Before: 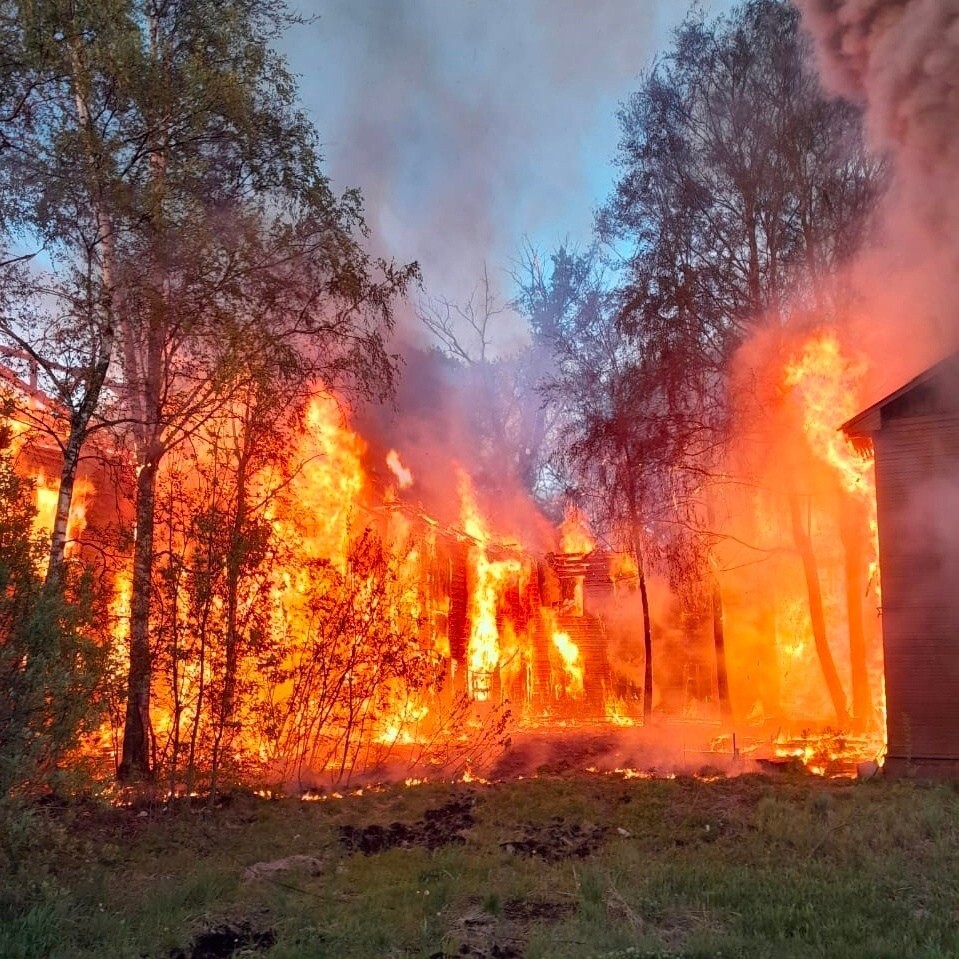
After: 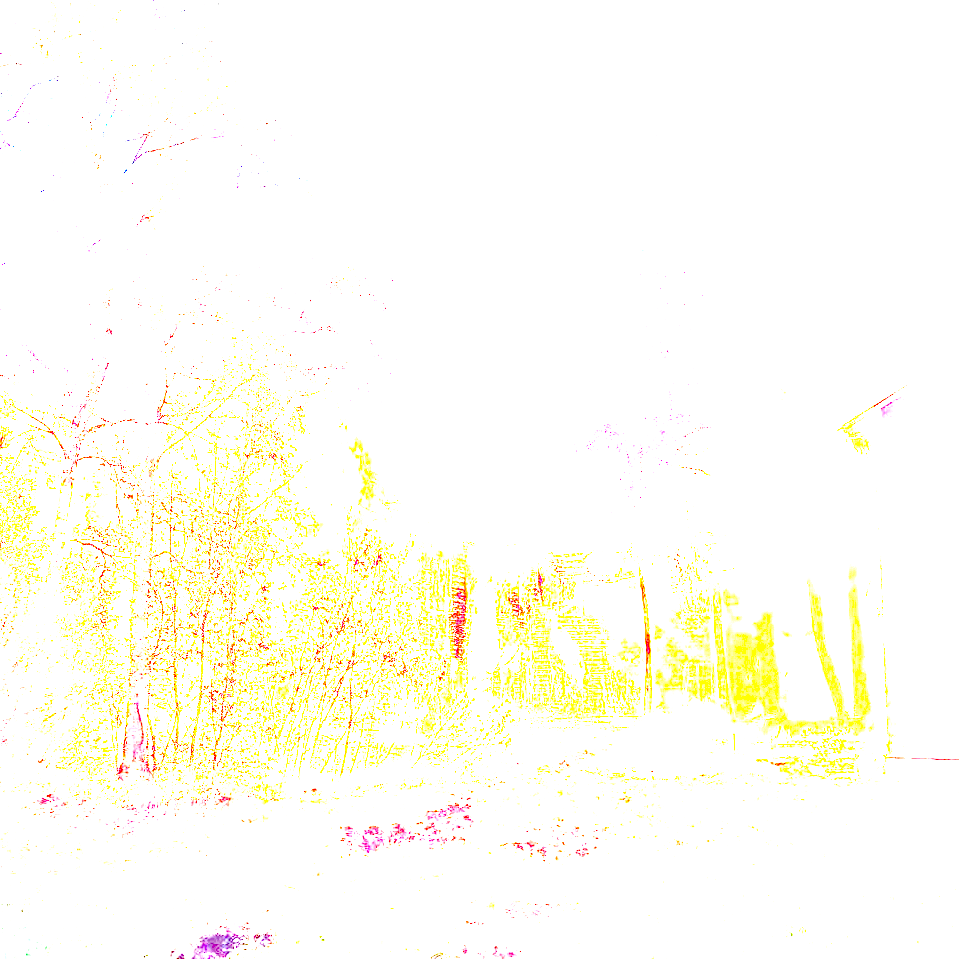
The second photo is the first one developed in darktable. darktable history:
exposure: exposure 7.911 EV, compensate highlight preservation false
